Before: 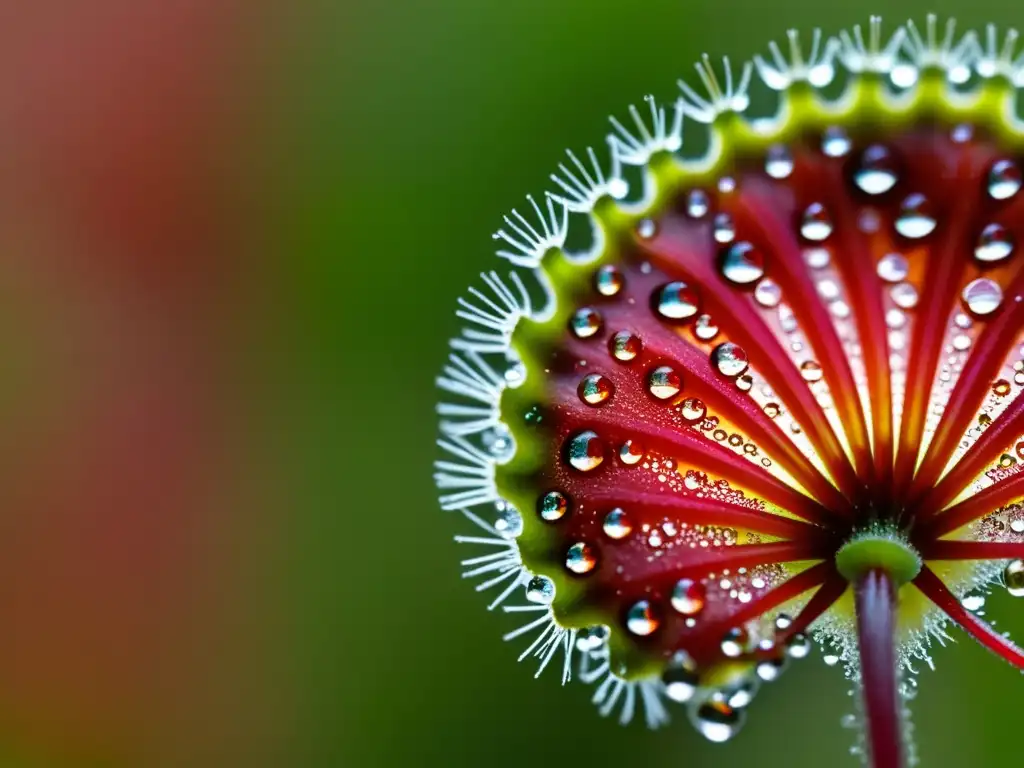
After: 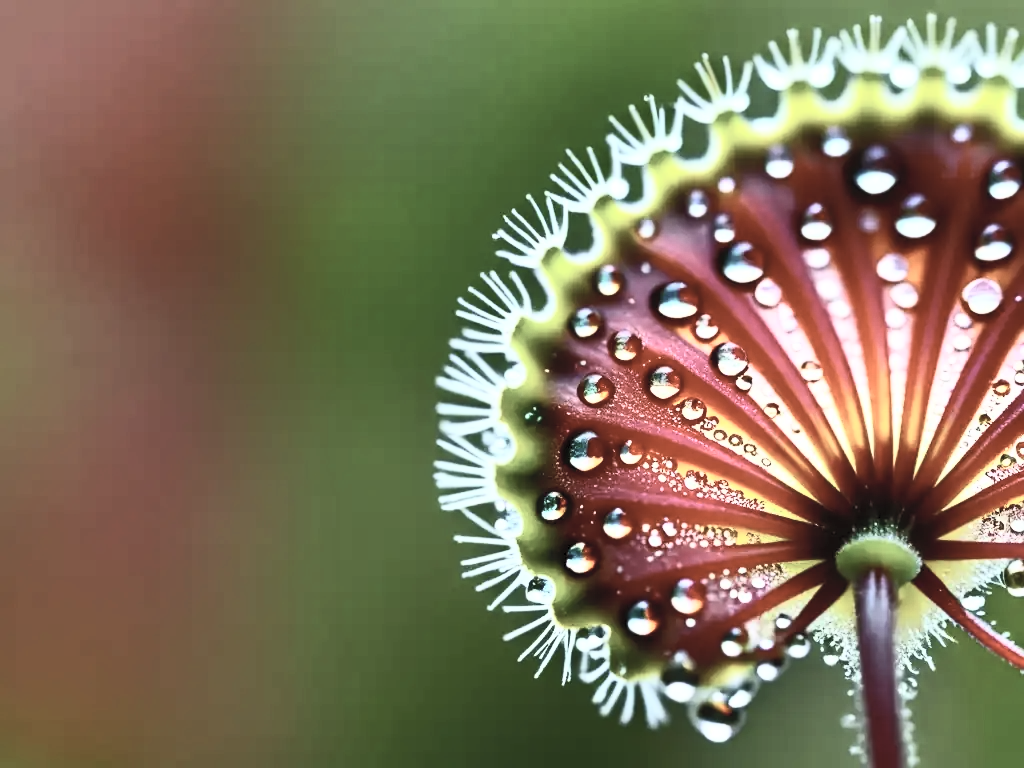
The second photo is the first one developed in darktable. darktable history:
color correction: highlights b* -0.013, saturation 0.985
contrast brightness saturation: contrast 0.572, brightness 0.567, saturation -0.341
